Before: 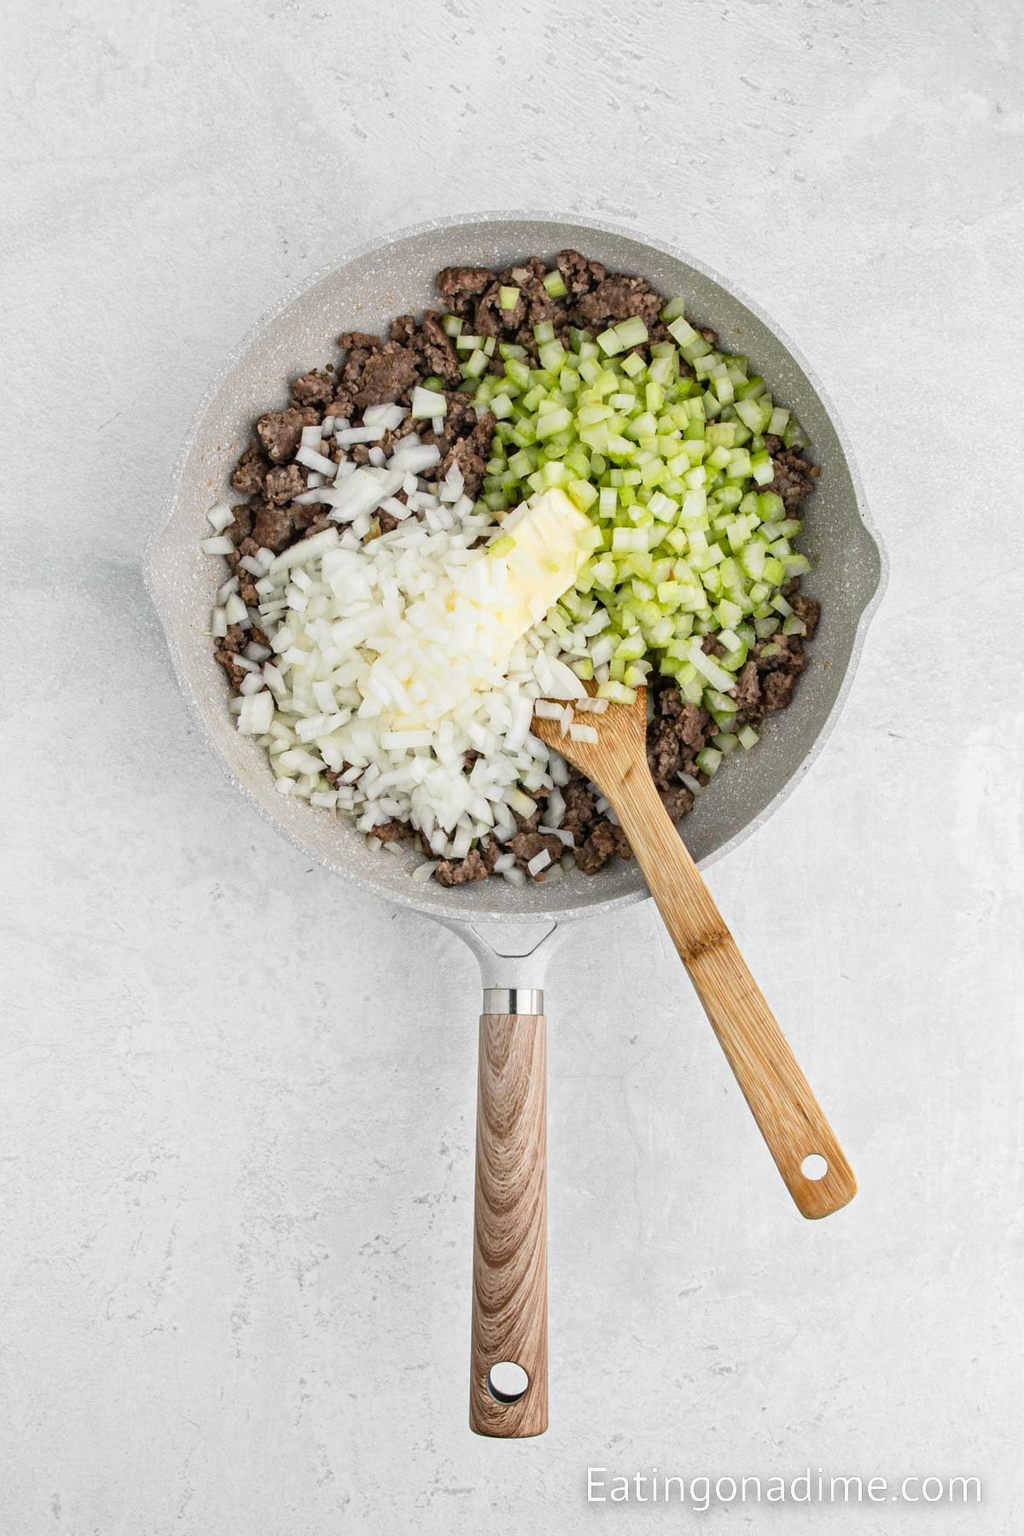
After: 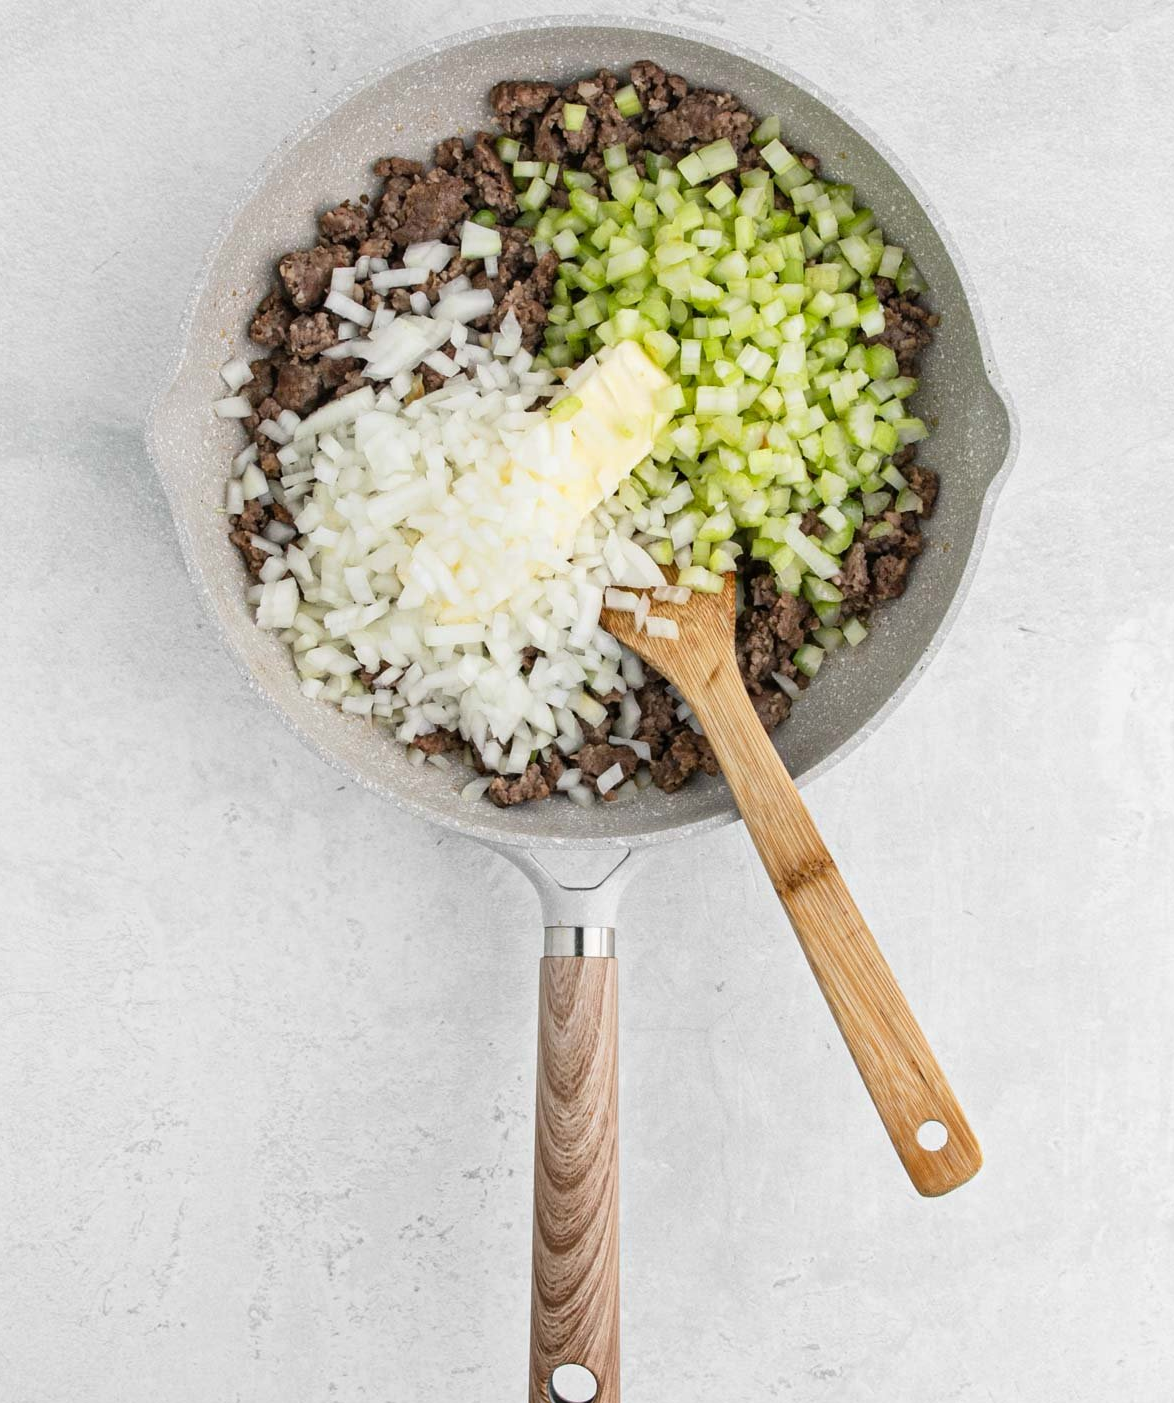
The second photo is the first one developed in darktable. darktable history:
crop and rotate: left 1.897%, top 12.943%, right 0.215%, bottom 9.083%
